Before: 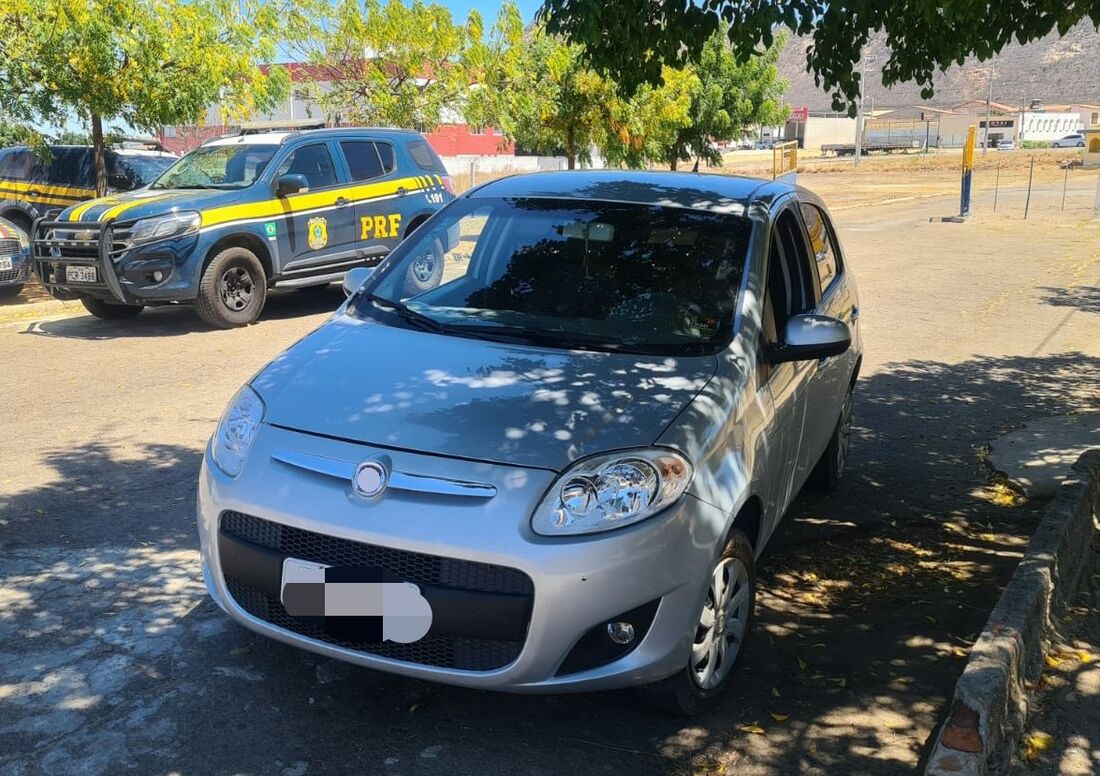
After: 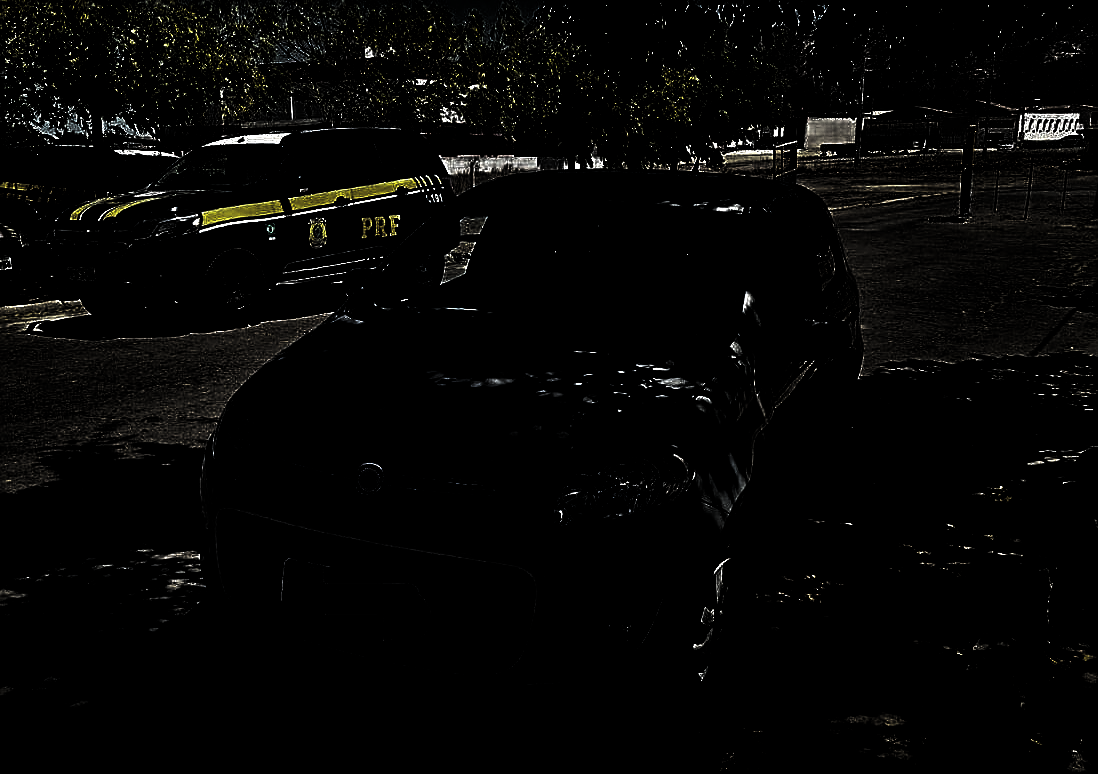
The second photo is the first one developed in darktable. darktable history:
sharpen: on, module defaults
crop: top 0.05%, bottom 0.098%
levels: levels [0.721, 0.937, 0.997]
